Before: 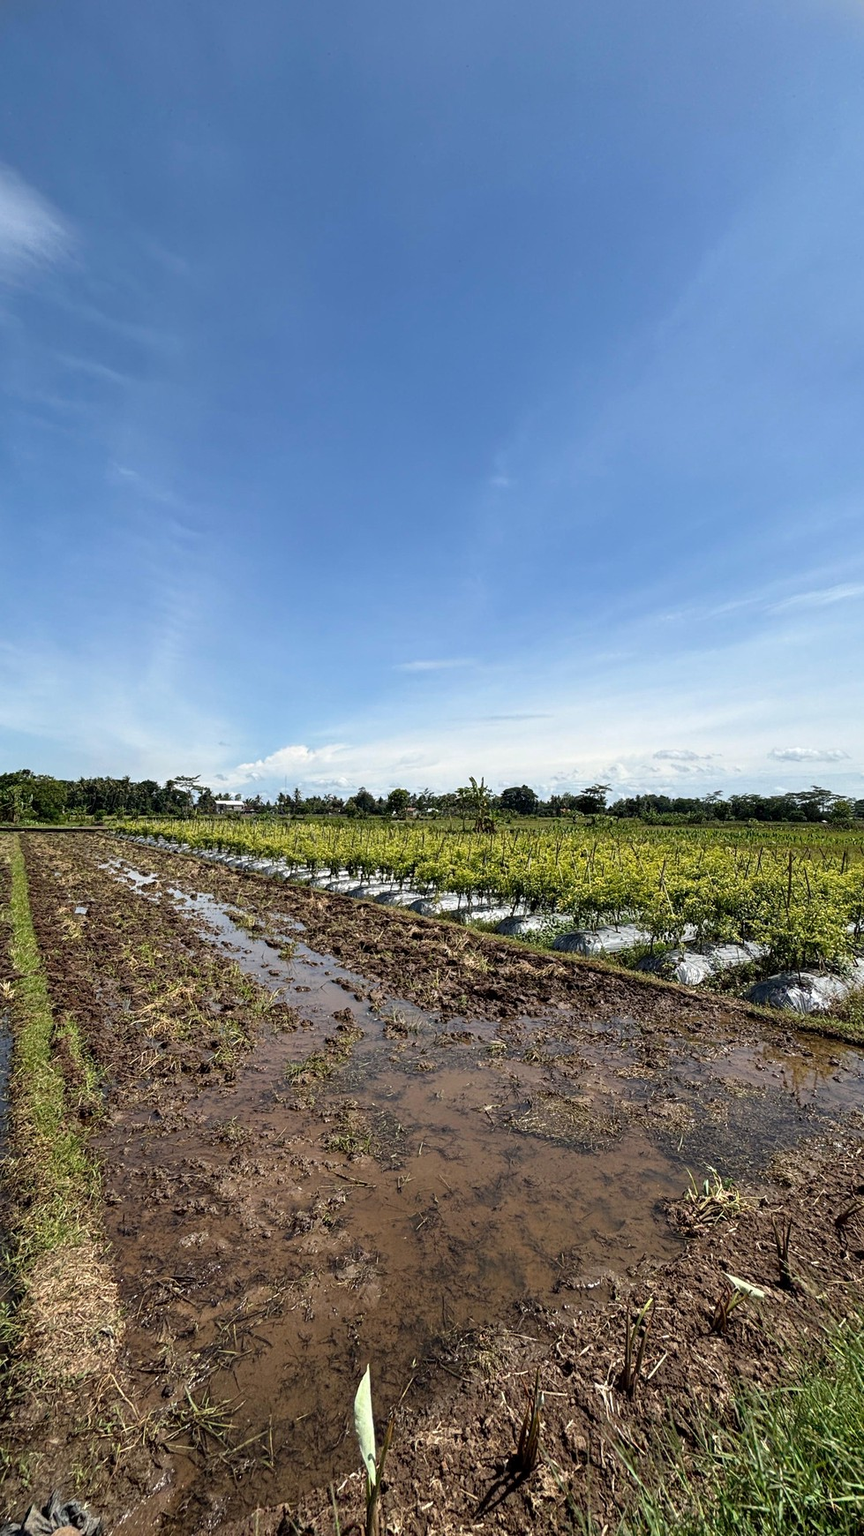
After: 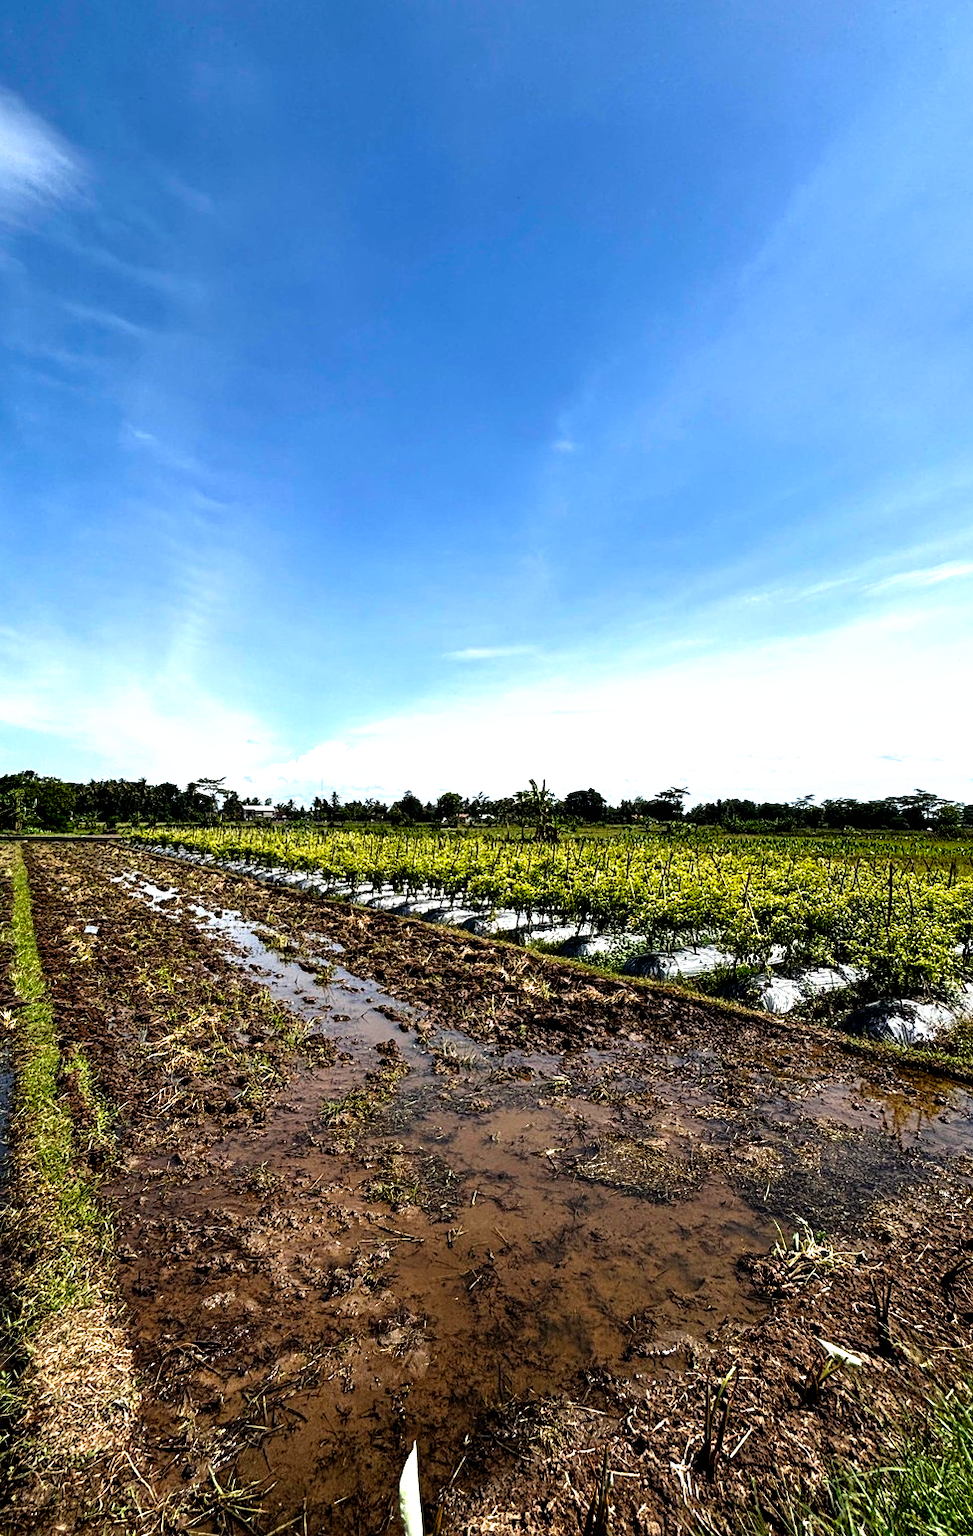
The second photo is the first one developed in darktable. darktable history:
crop and rotate: top 5.609%, bottom 5.609%
filmic rgb: black relative exposure -8.2 EV, white relative exposure 2.2 EV, threshold 3 EV, hardness 7.11, latitude 85.74%, contrast 1.696, highlights saturation mix -4%, shadows ↔ highlights balance -2.69%, preserve chrominance no, color science v5 (2021), contrast in shadows safe, contrast in highlights safe, enable highlight reconstruction true
